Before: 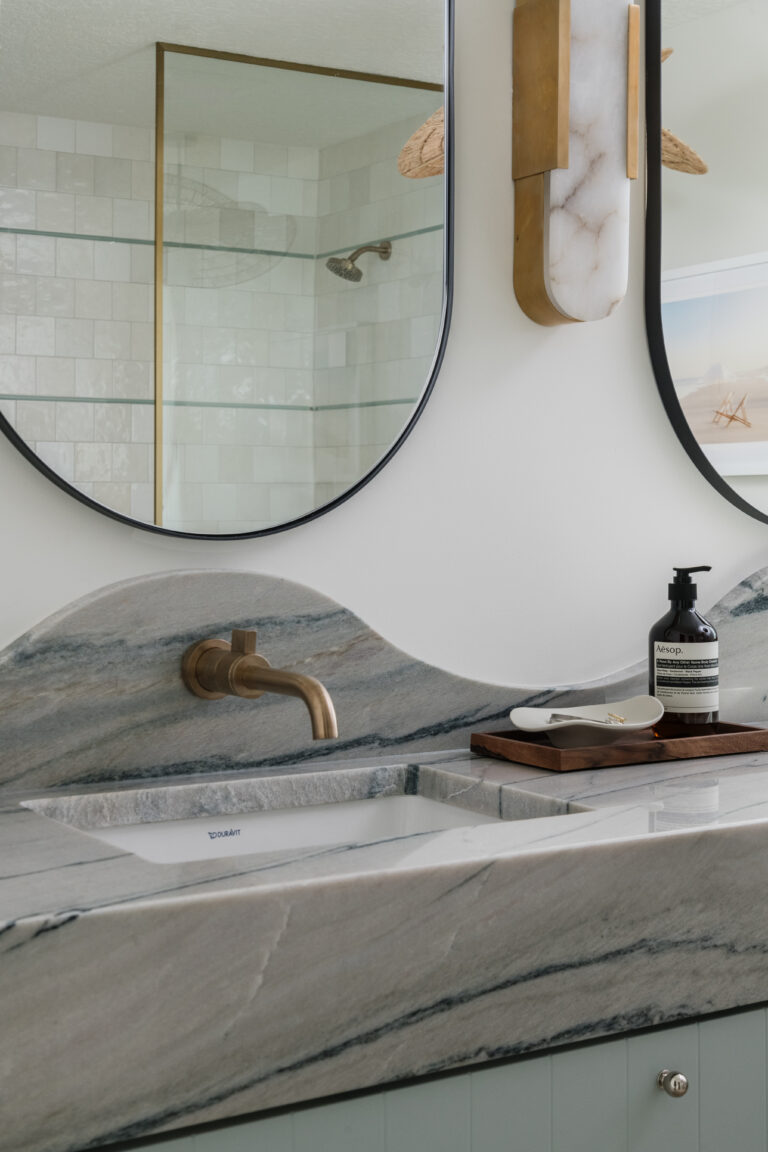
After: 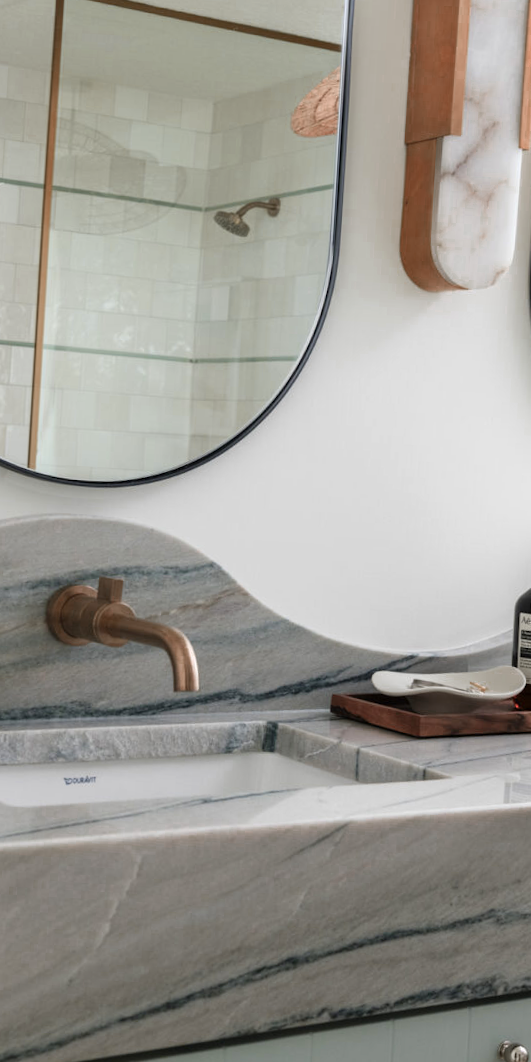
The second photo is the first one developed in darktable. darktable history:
color zones: curves: ch0 [(0.006, 0.385) (0.143, 0.563) (0.243, 0.321) (0.352, 0.464) (0.516, 0.456) (0.625, 0.5) (0.75, 0.5) (0.875, 0.5)]; ch1 [(0, 0.5) (0.134, 0.504) (0.246, 0.463) (0.421, 0.515) (0.5, 0.56) (0.625, 0.5) (0.75, 0.5) (0.875, 0.5)]; ch2 [(0, 0.5) (0.131, 0.426) (0.307, 0.289) (0.38, 0.188) (0.513, 0.216) (0.625, 0.548) (0.75, 0.468) (0.838, 0.396) (0.971, 0.311)]
crop and rotate: angle -3.27°, left 14.277%, top 0.028%, right 10.766%, bottom 0.028%
exposure: exposure 0.3 EV, compensate highlight preservation false
